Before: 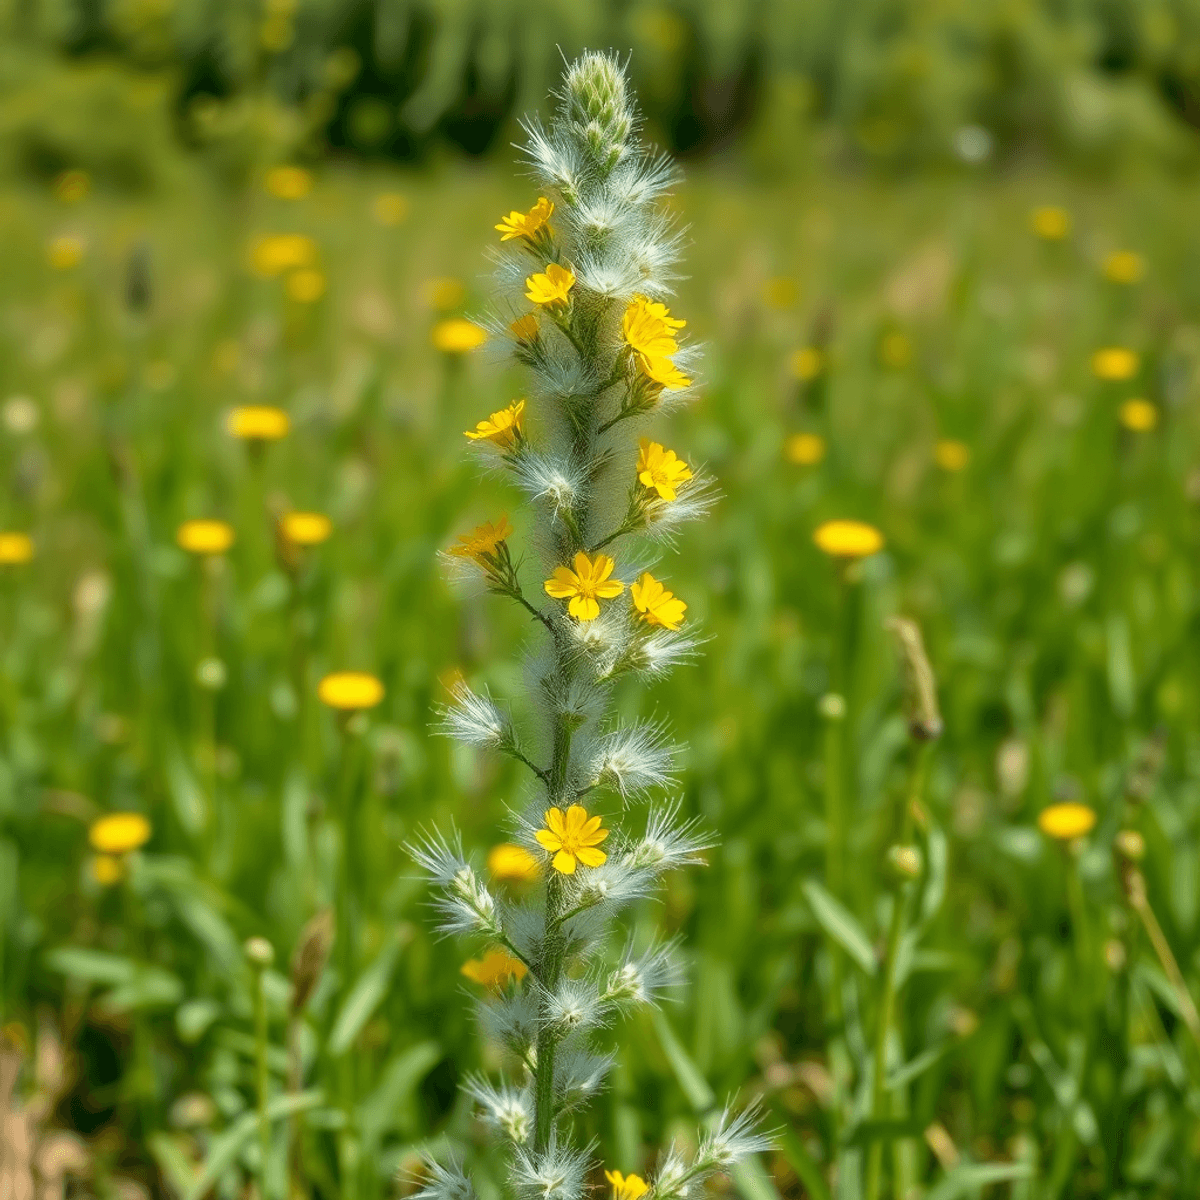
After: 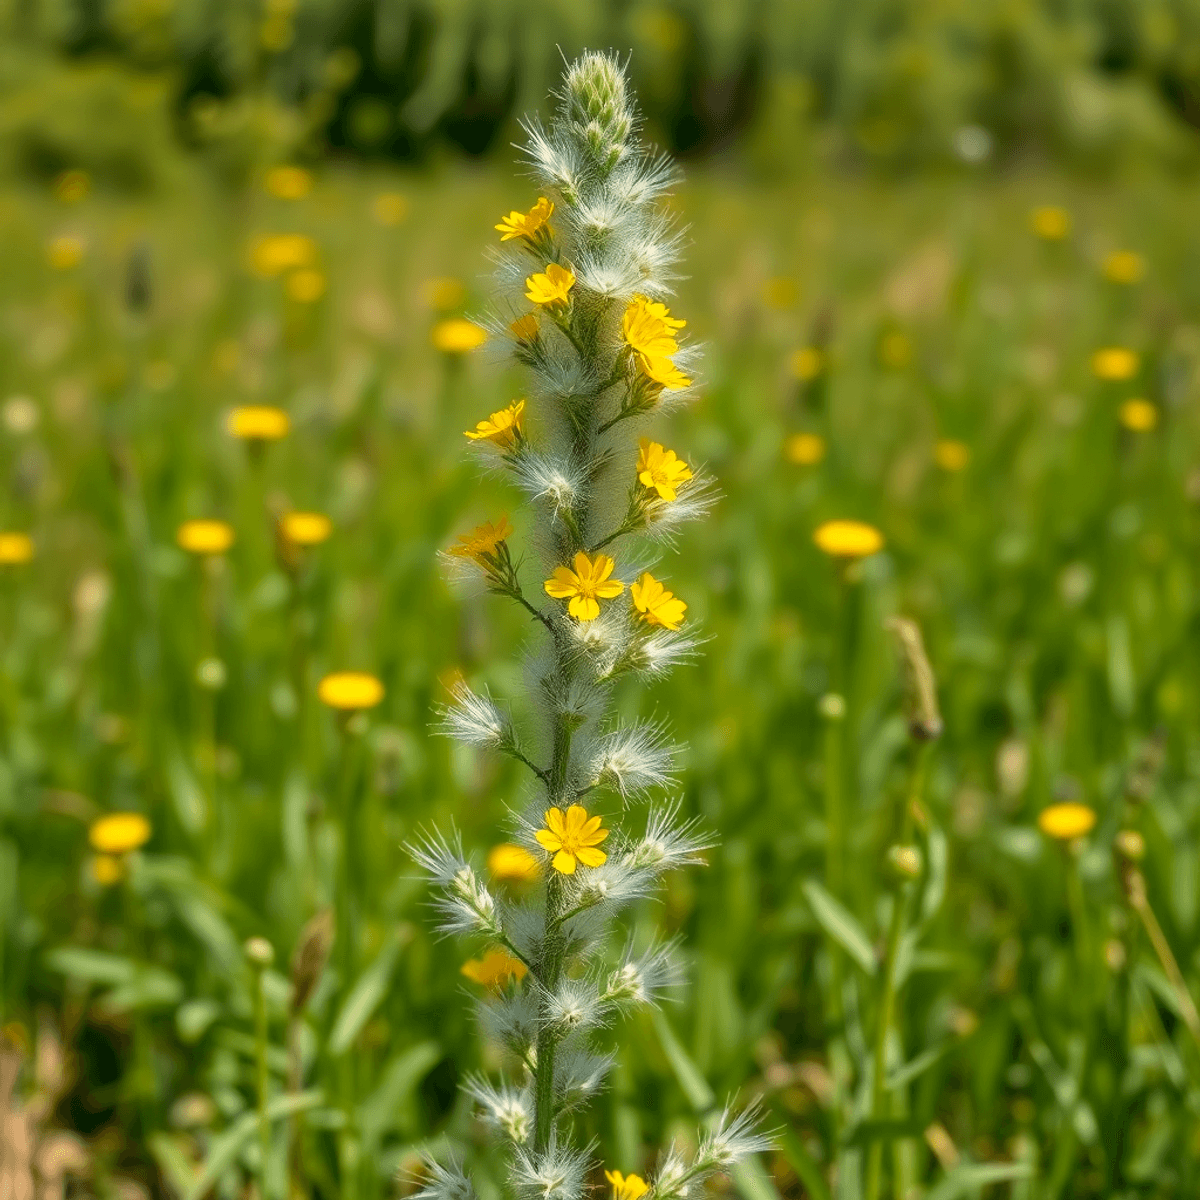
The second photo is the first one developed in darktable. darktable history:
levels: levels [0, 0.51, 1]
color correction: highlights a* 3.84, highlights b* 5.07
